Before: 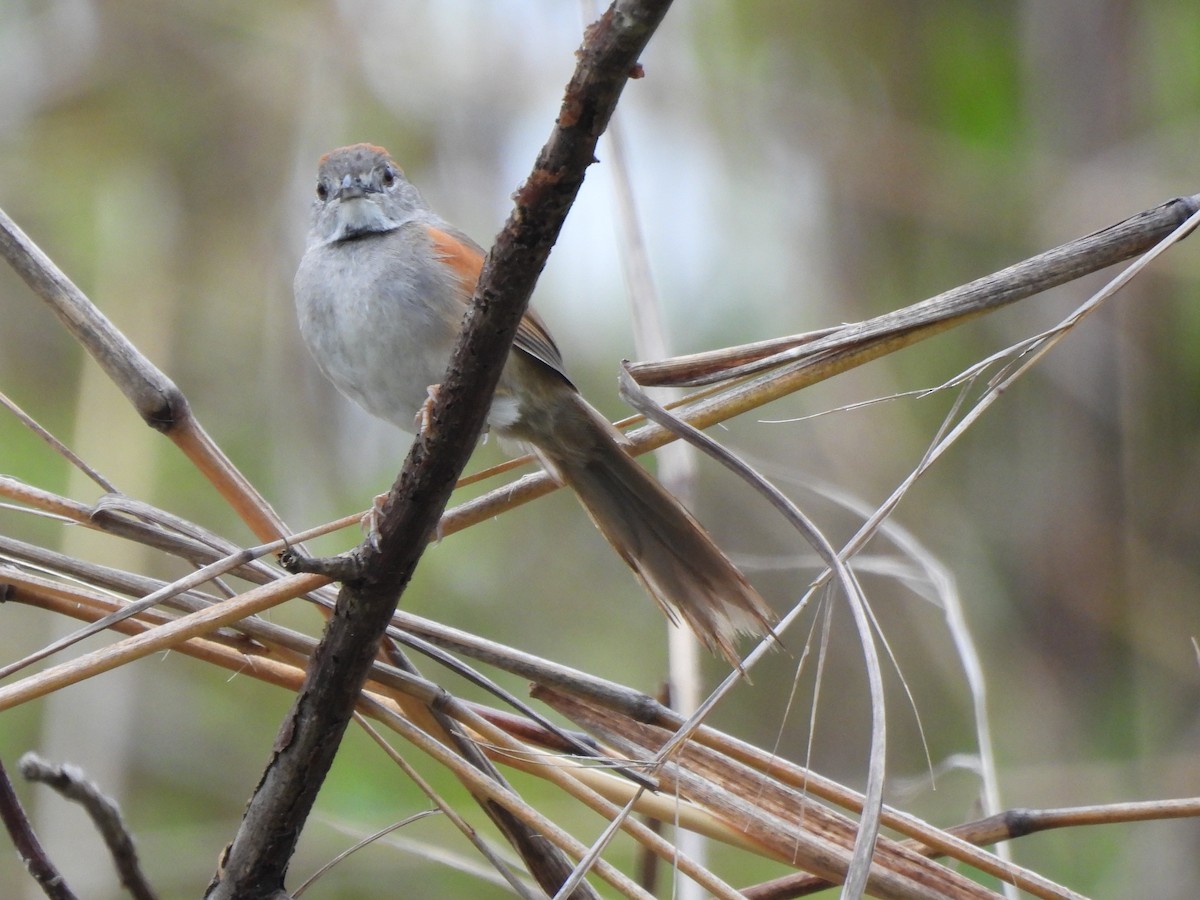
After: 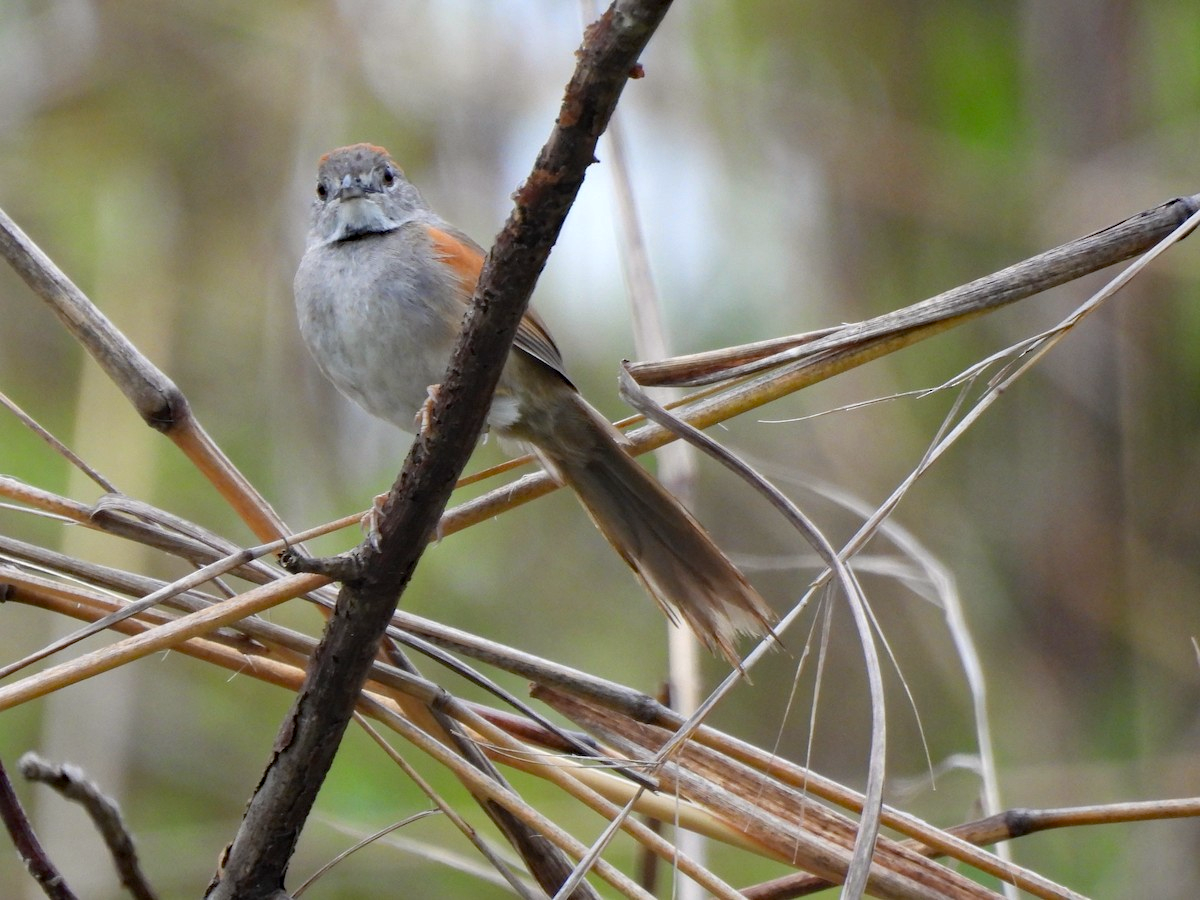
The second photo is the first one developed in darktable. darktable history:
haze removal: strength 0.3, distance 0.255, compatibility mode true, adaptive false
